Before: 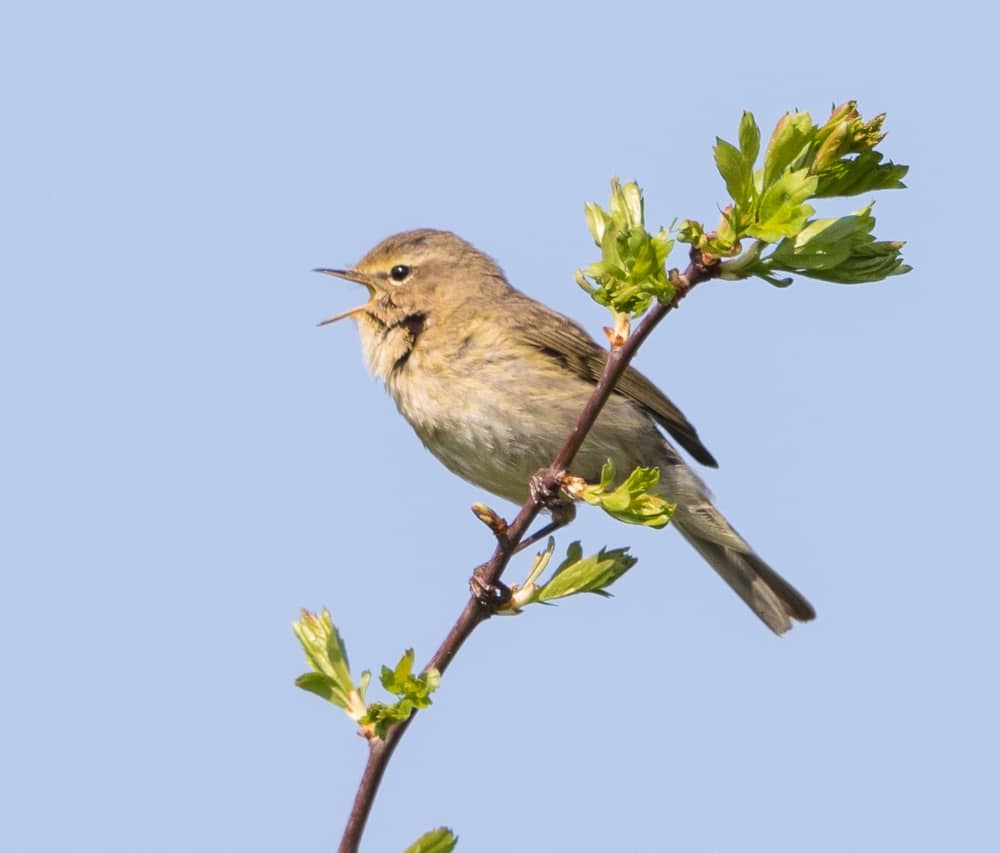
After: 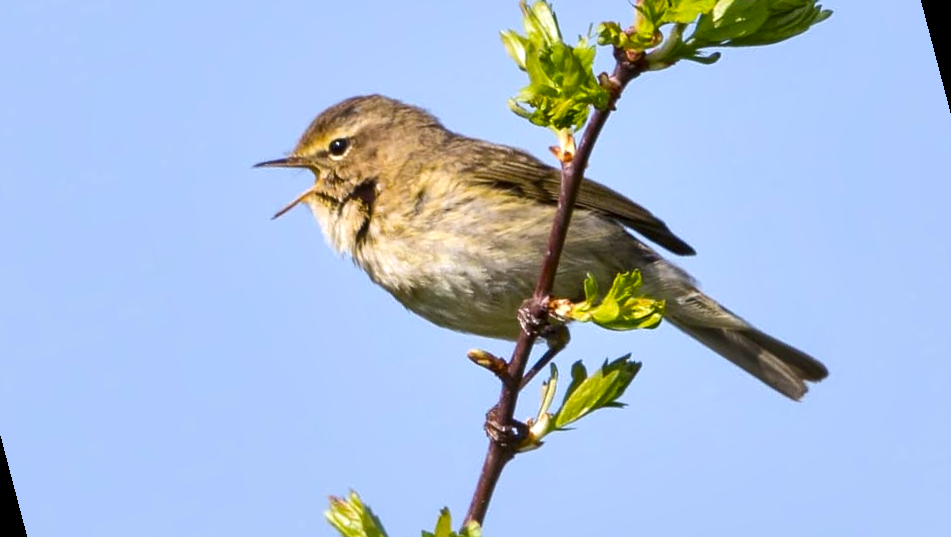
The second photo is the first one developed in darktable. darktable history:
white balance: red 0.967, blue 1.049
color balance: output saturation 120%
rotate and perspective: rotation -14.8°, crop left 0.1, crop right 0.903, crop top 0.25, crop bottom 0.748
local contrast: mode bilateral grid, contrast 70, coarseness 75, detail 180%, midtone range 0.2
